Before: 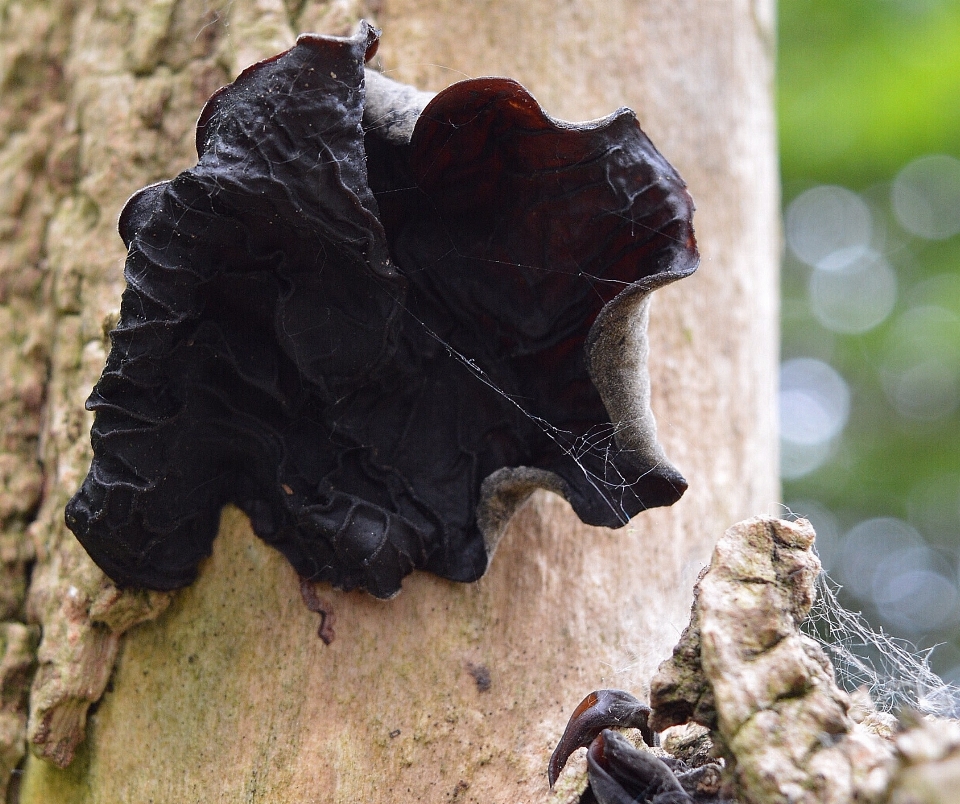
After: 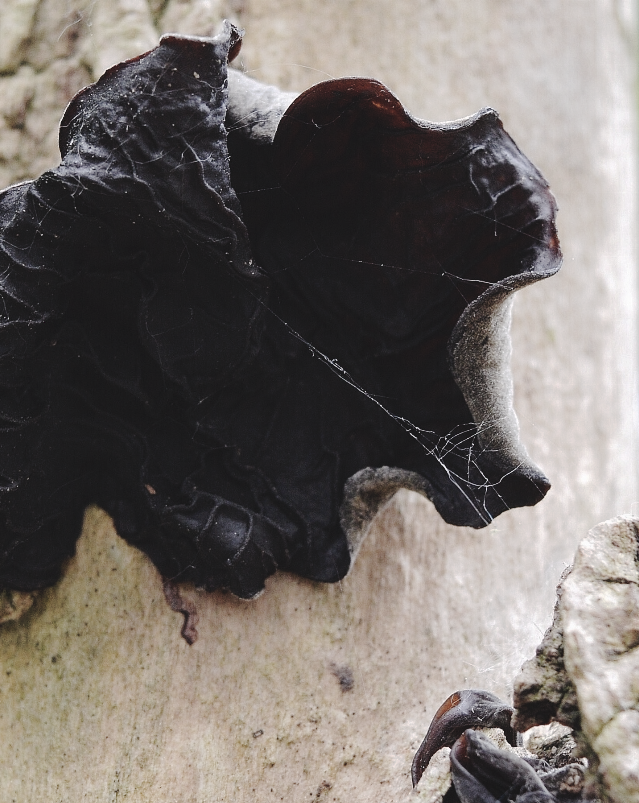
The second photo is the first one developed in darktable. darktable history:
crop and rotate: left 14.292%, right 19.041%
color correction: saturation 0.57
tone curve: curves: ch0 [(0, 0) (0.003, 0.077) (0.011, 0.08) (0.025, 0.083) (0.044, 0.095) (0.069, 0.106) (0.1, 0.12) (0.136, 0.144) (0.177, 0.185) (0.224, 0.231) (0.277, 0.297) (0.335, 0.382) (0.399, 0.471) (0.468, 0.553) (0.543, 0.623) (0.623, 0.689) (0.709, 0.75) (0.801, 0.81) (0.898, 0.873) (1, 1)], preserve colors none
